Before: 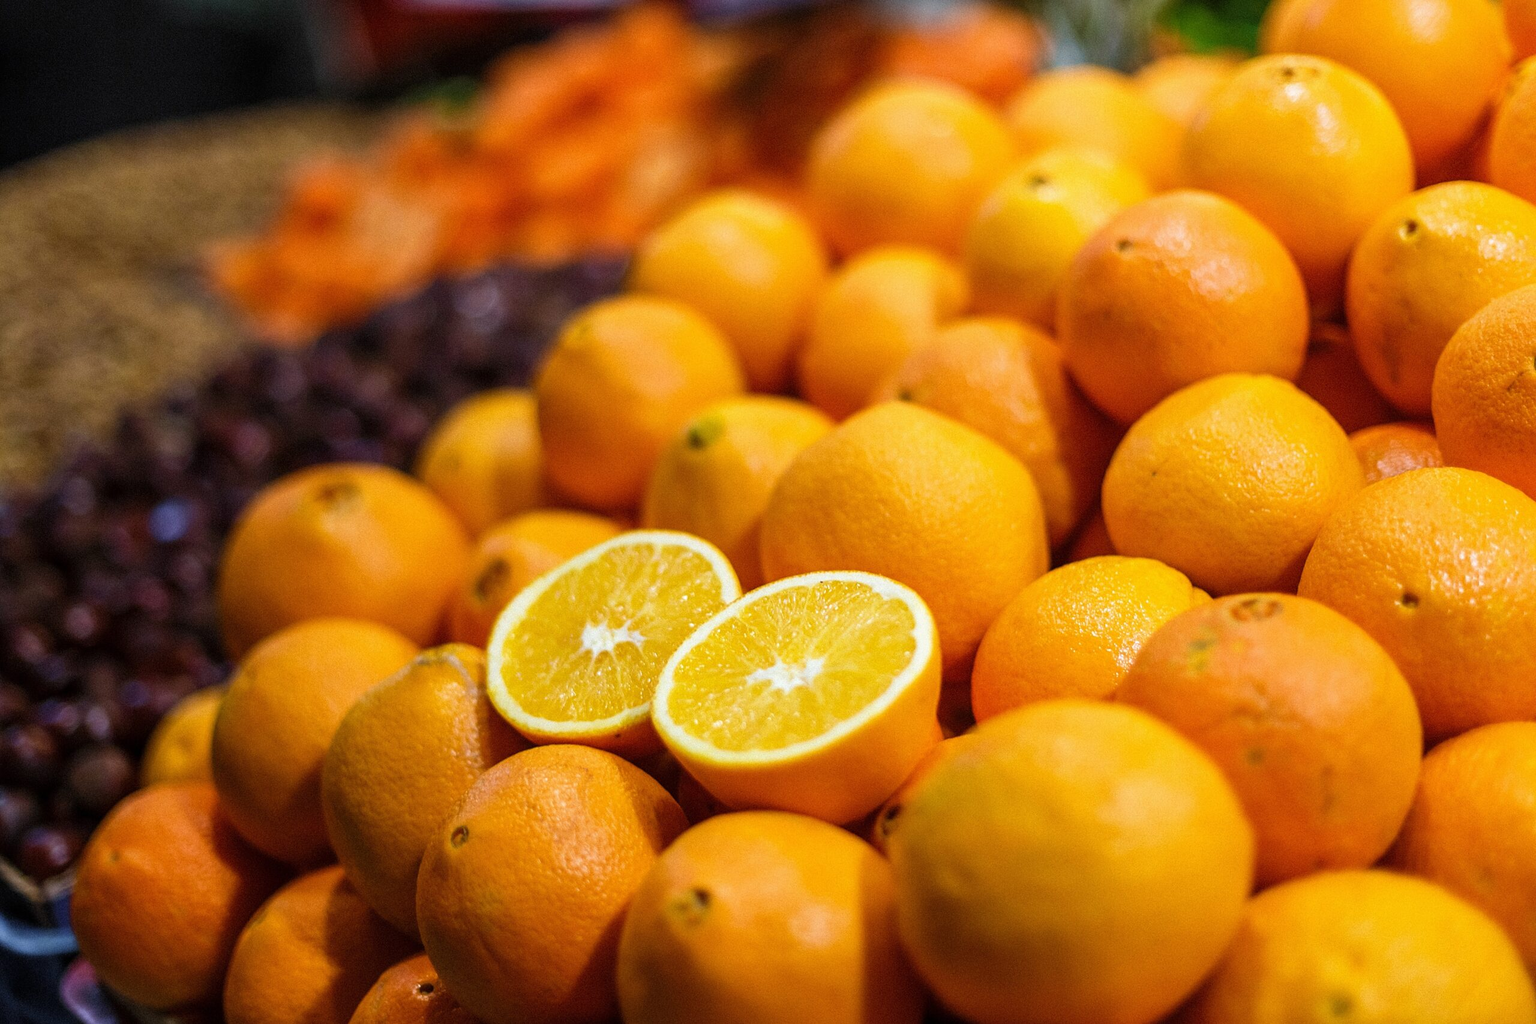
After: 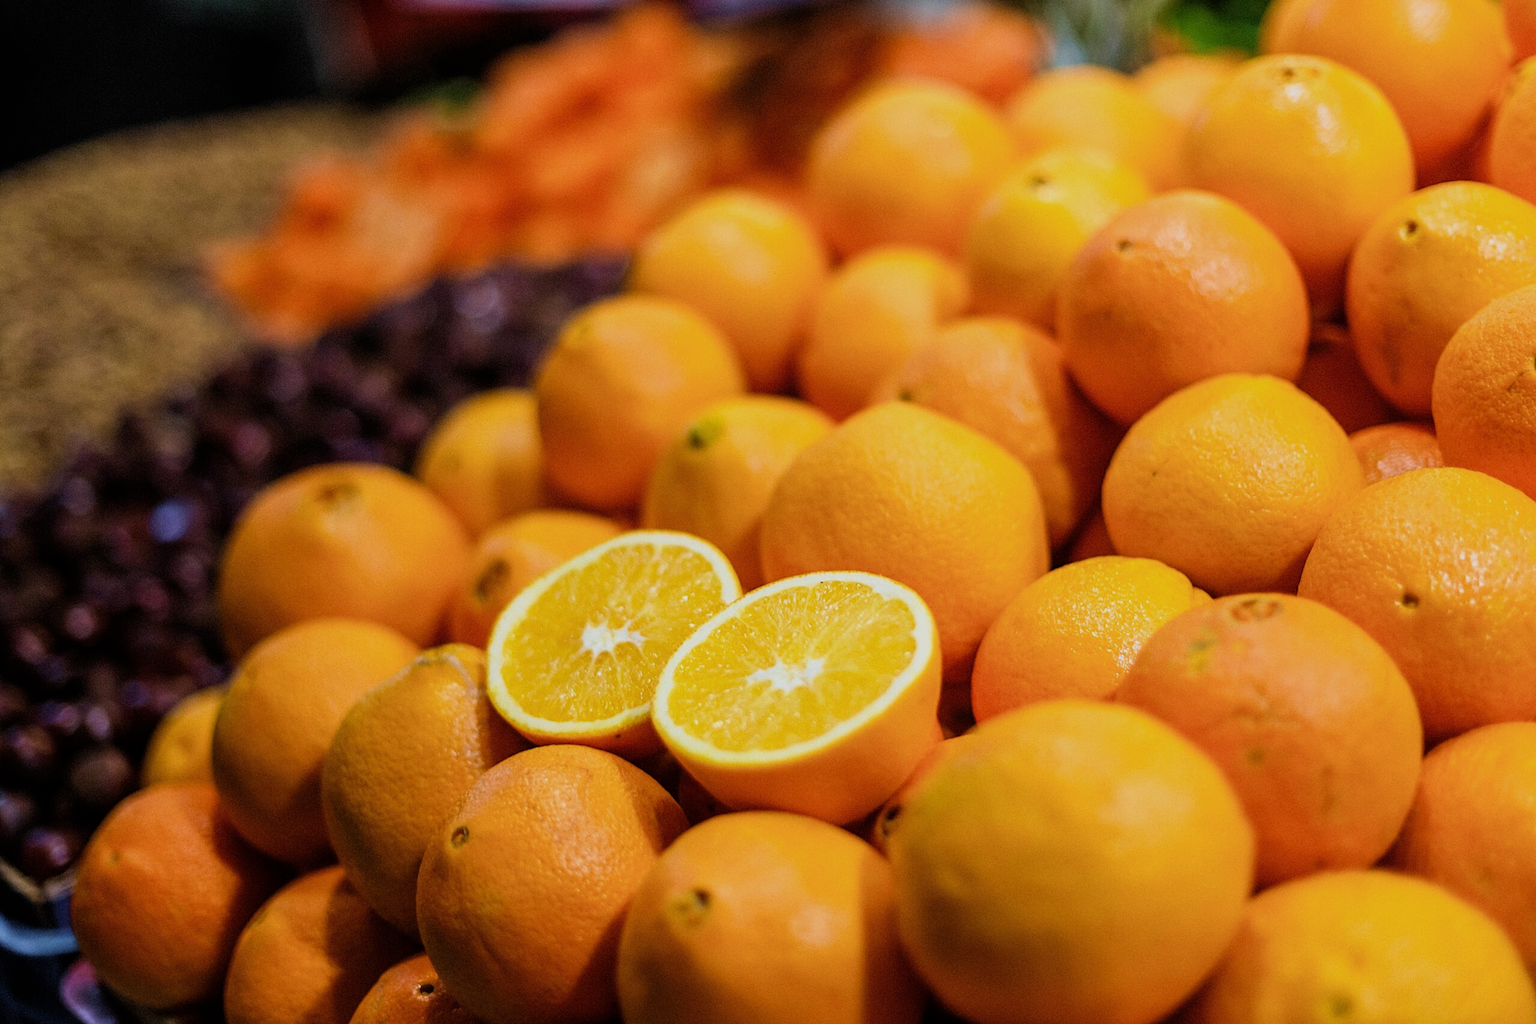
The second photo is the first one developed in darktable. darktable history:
velvia: on, module defaults
filmic rgb: white relative exposure 3.8 EV, hardness 4.35
